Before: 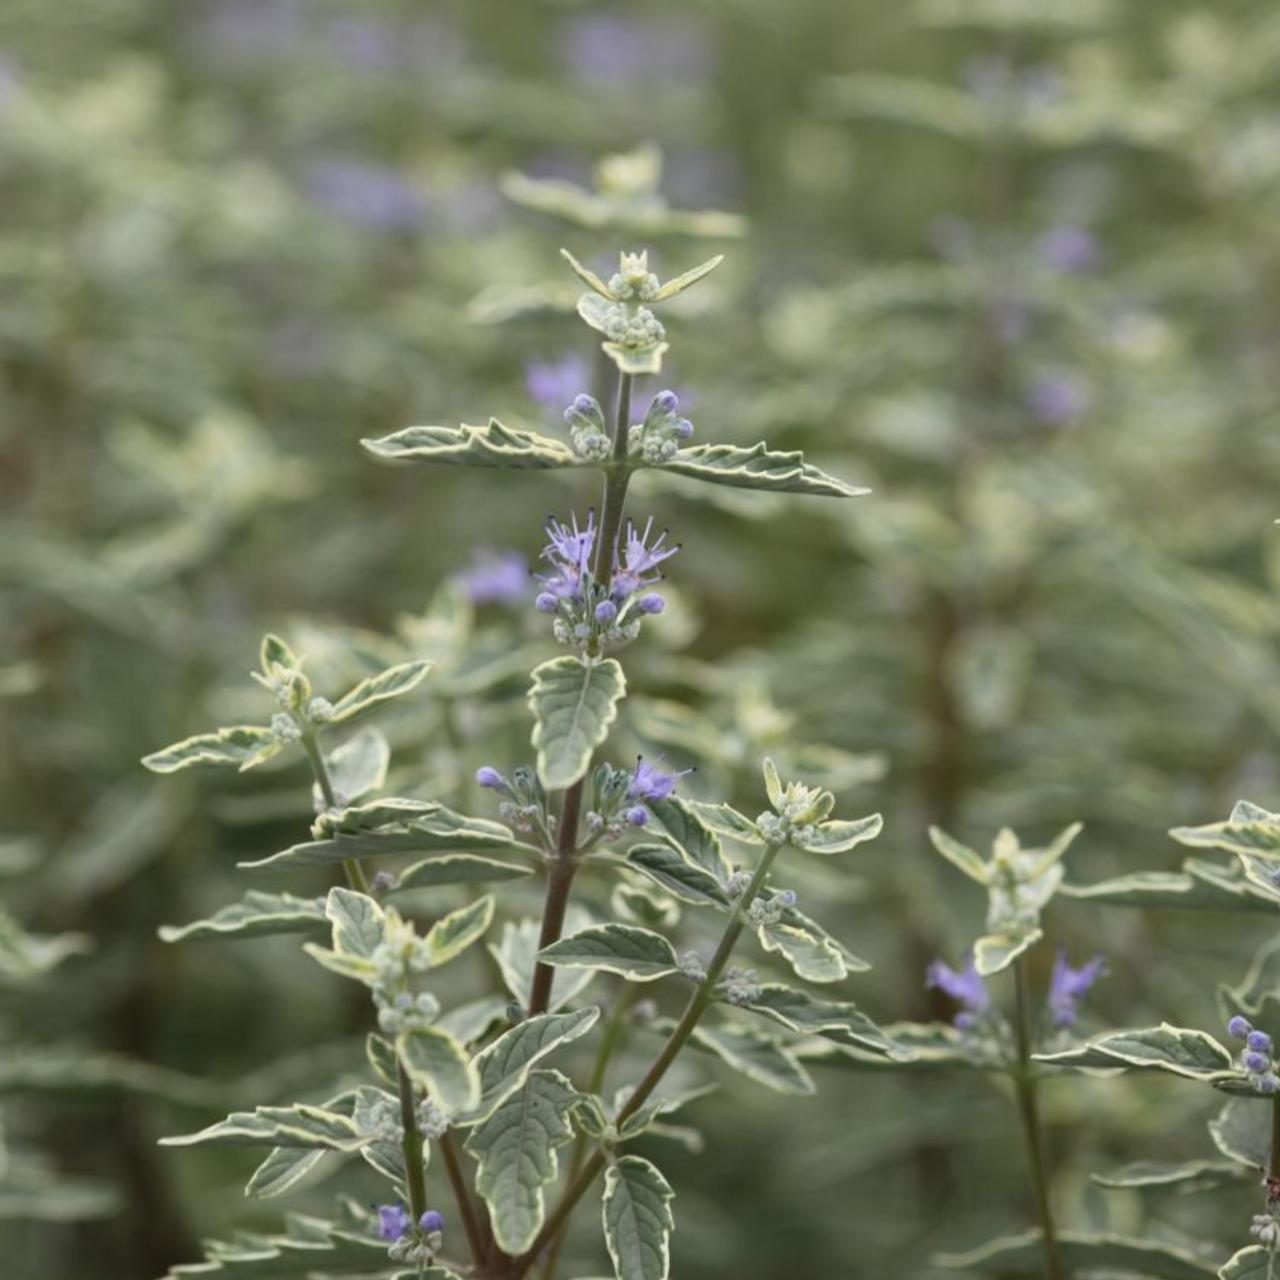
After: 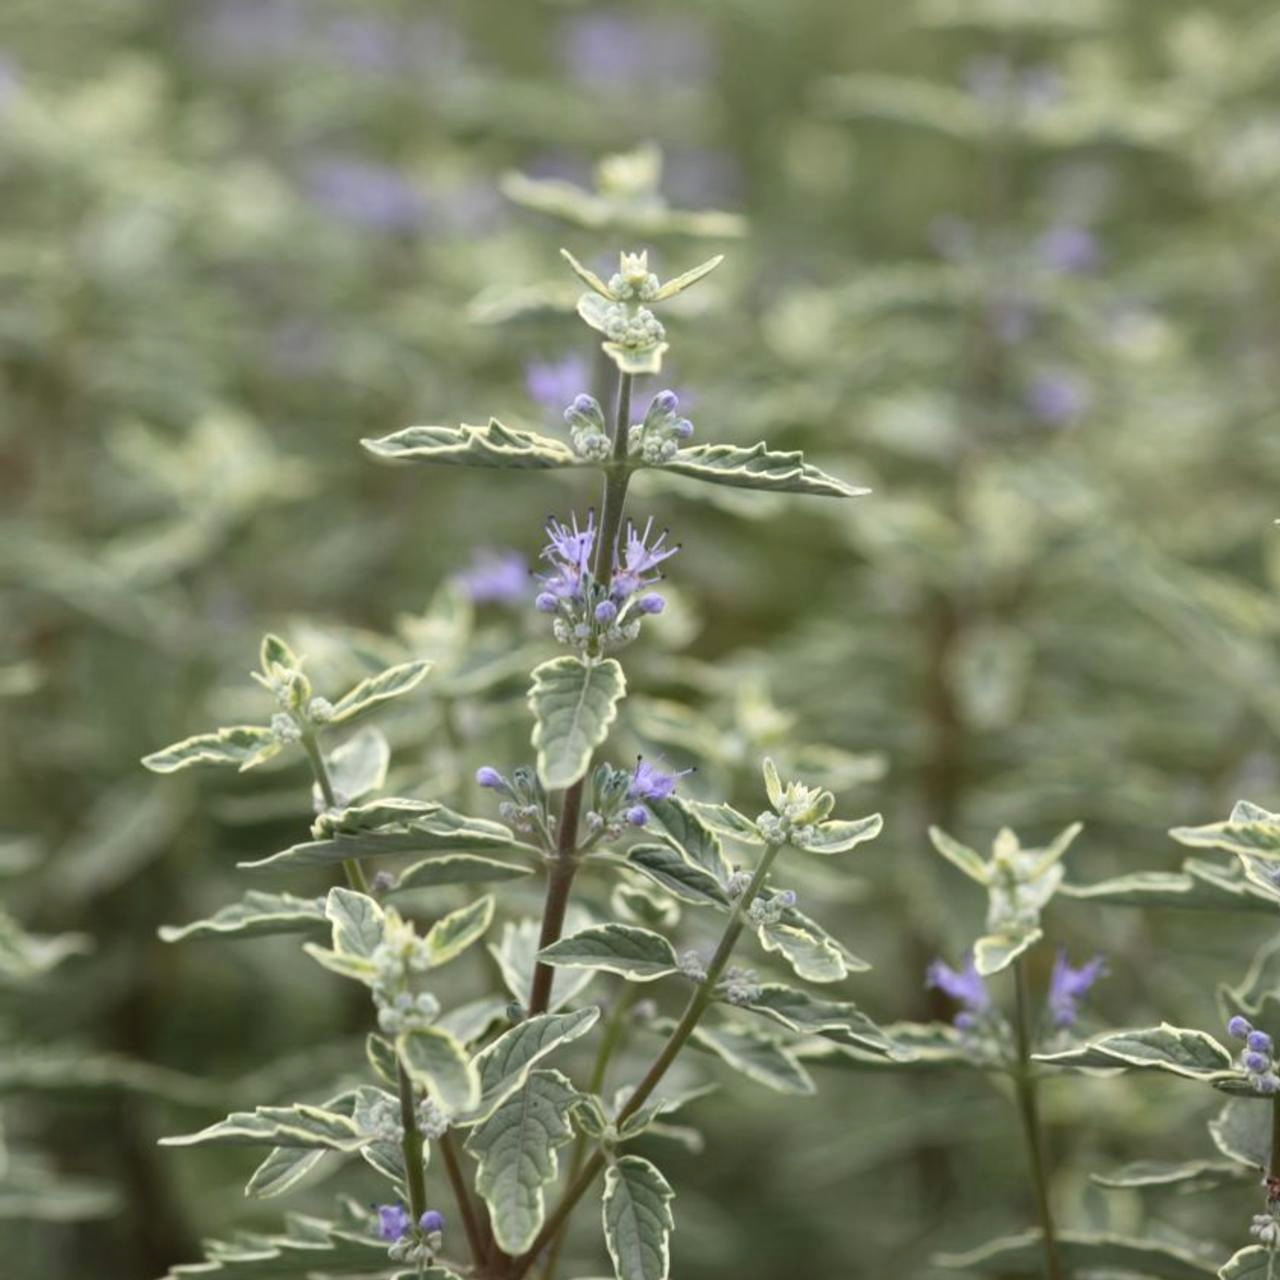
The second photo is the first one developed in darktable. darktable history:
exposure: black level correction 0.001, exposure 0.192 EV, compensate highlight preservation false
